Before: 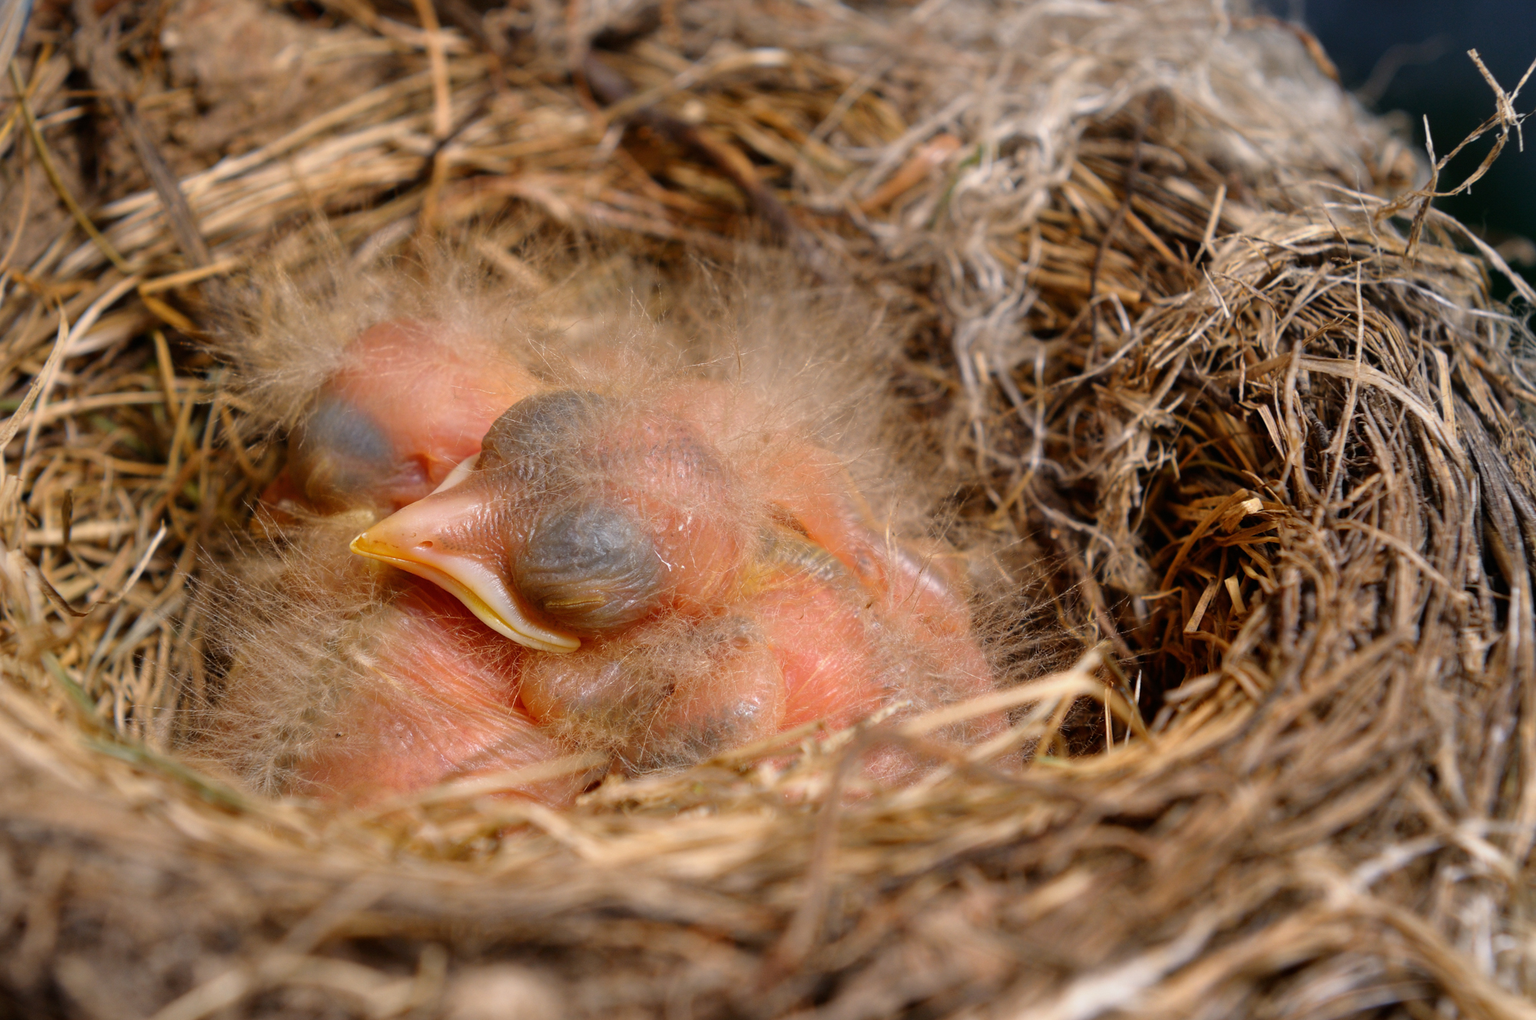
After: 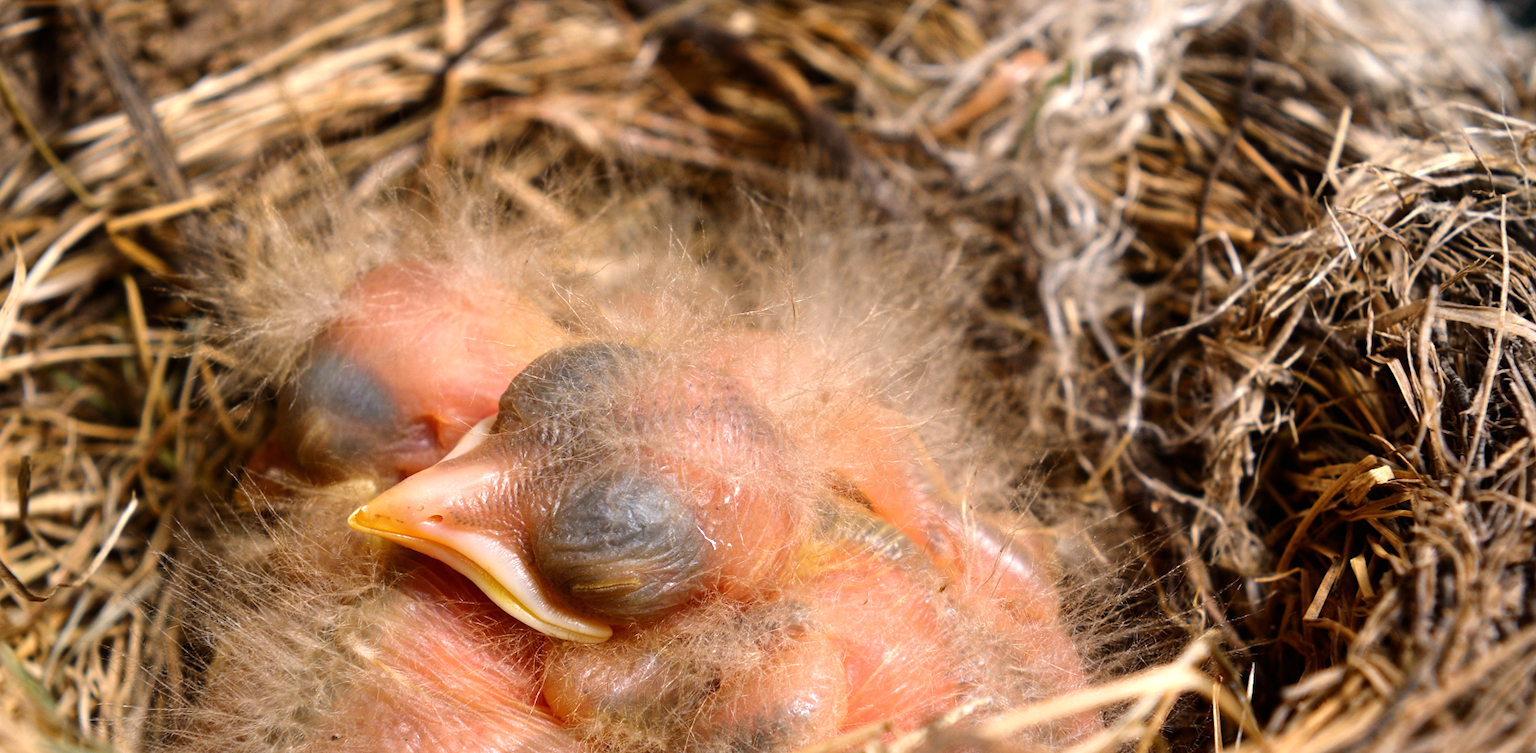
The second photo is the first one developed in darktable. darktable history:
tone equalizer: -8 EV -0.75 EV, -7 EV -0.7 EV, -6 EV -0.6 EV, -5 EV -0.4 EV, -3 EV 0.4 EV, -2 EV 0.6 EV, -1 EV 0.7 EV, +0 EV 0.75 EV, edges refinement/feathering 500, mask exposure compensation -1.57 EV, preserve details no
white balance: emerald 1
crop: left 3.015%, top 8.969%, right 9.647%, bottom 26.457%
